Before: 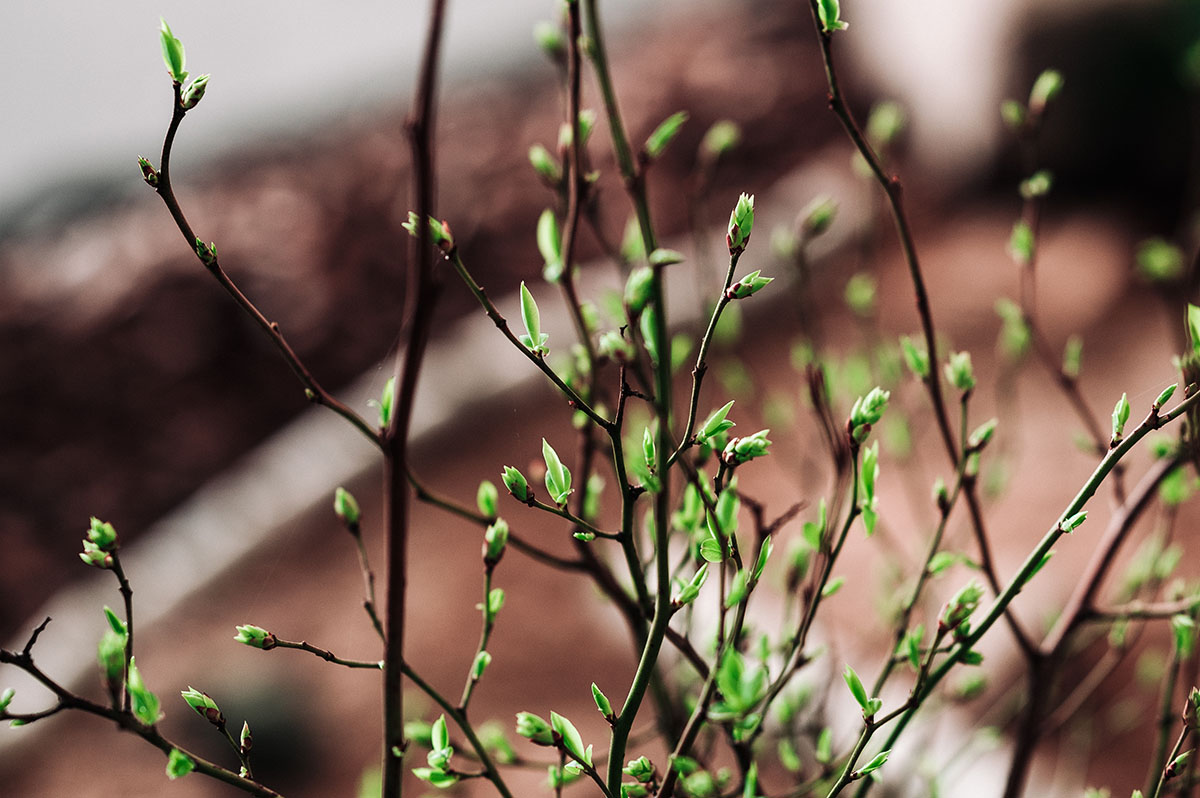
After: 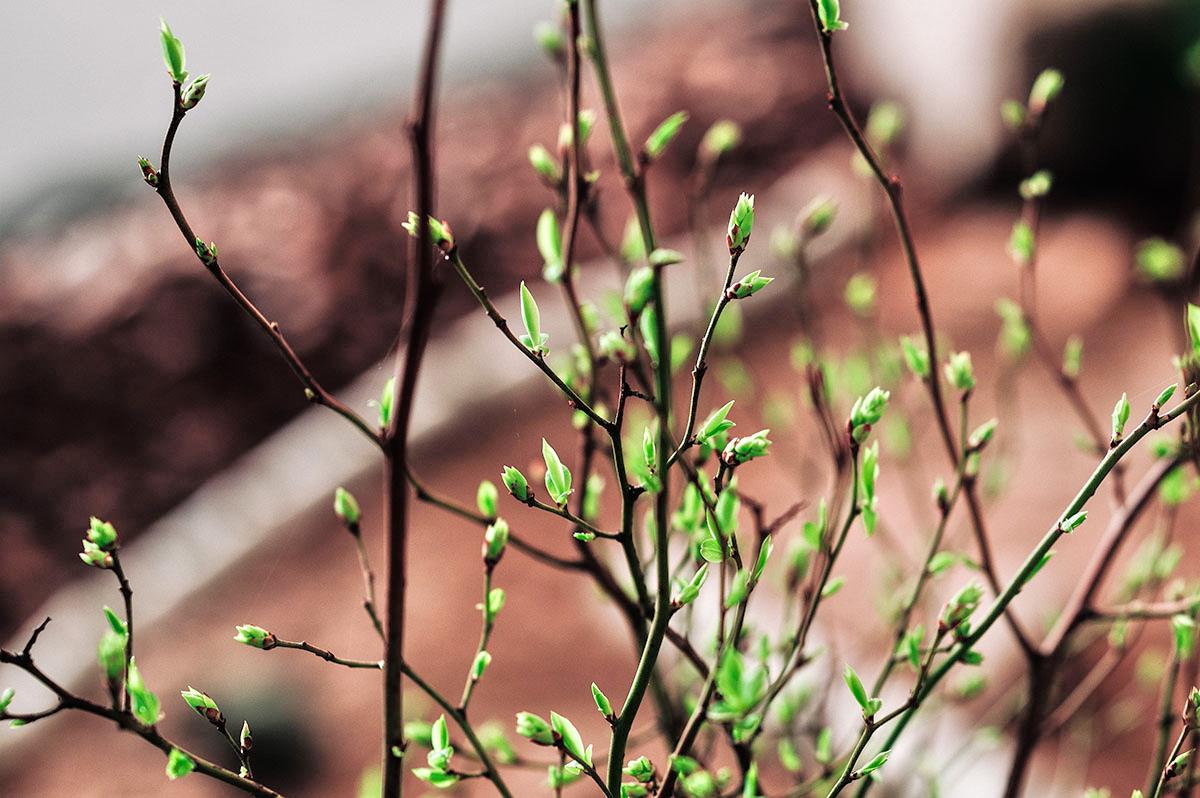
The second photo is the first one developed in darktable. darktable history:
tone equalizer: -7 EV 0.15 EV, -6 EV 0.6 EV, -5 EV 1.15 EV, -4 EV 1.33 EV, -3 EV 1.15 EV, -2 EV 0.6 EV, -1 EV 0.15 EV, mask exposure compensation -0.5 EV
exposure: exposure -0.04 EV, compensate highlight preservation false
